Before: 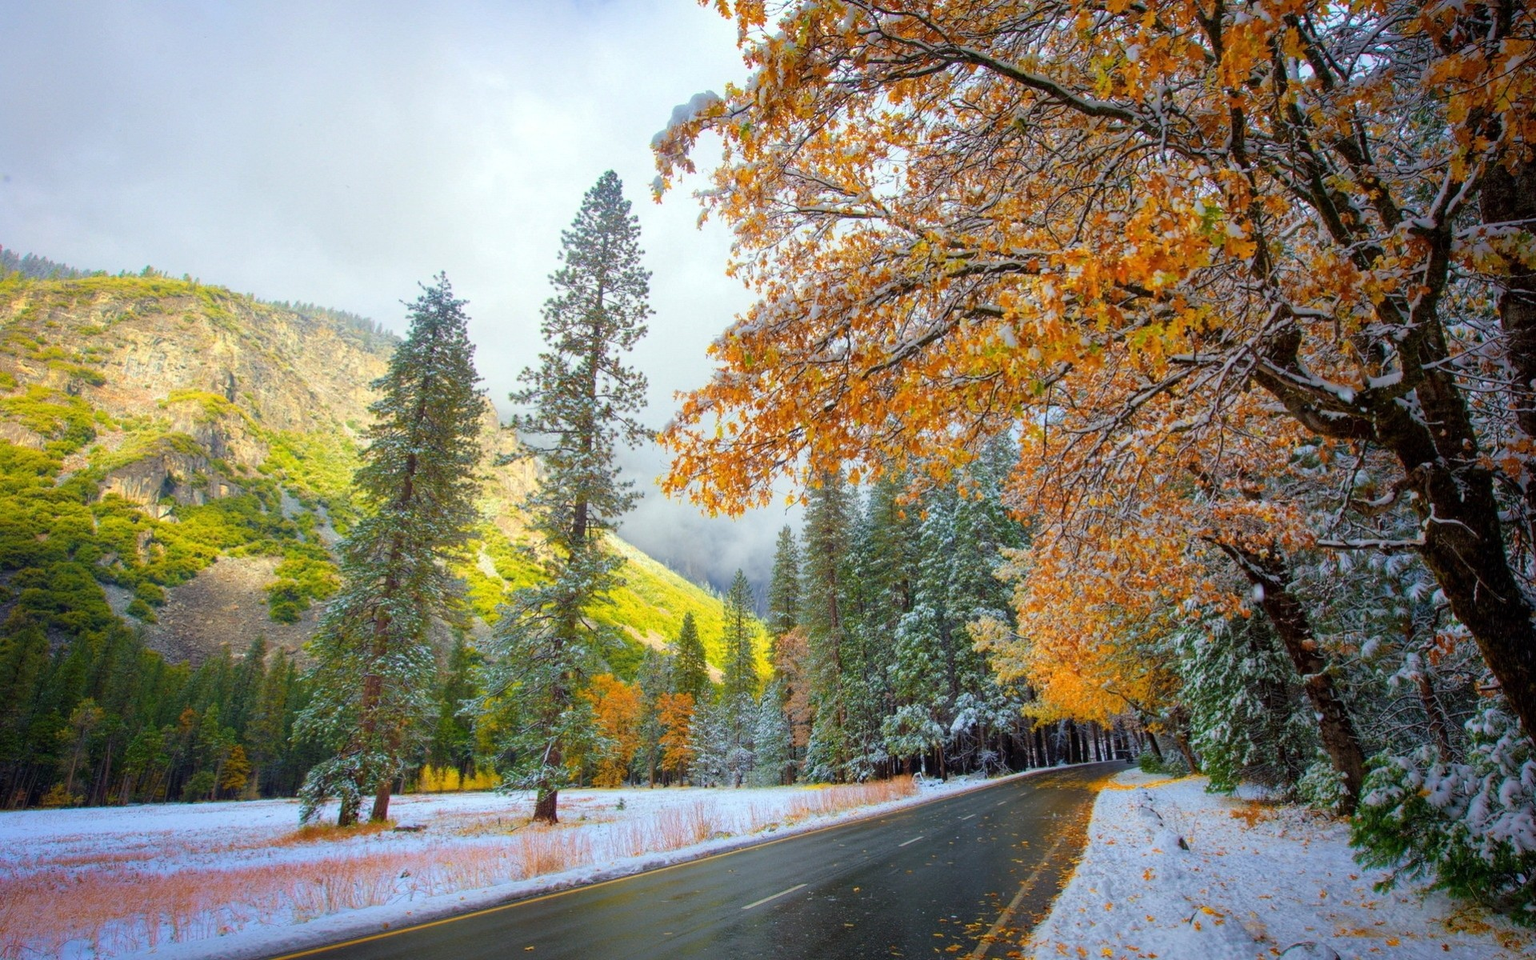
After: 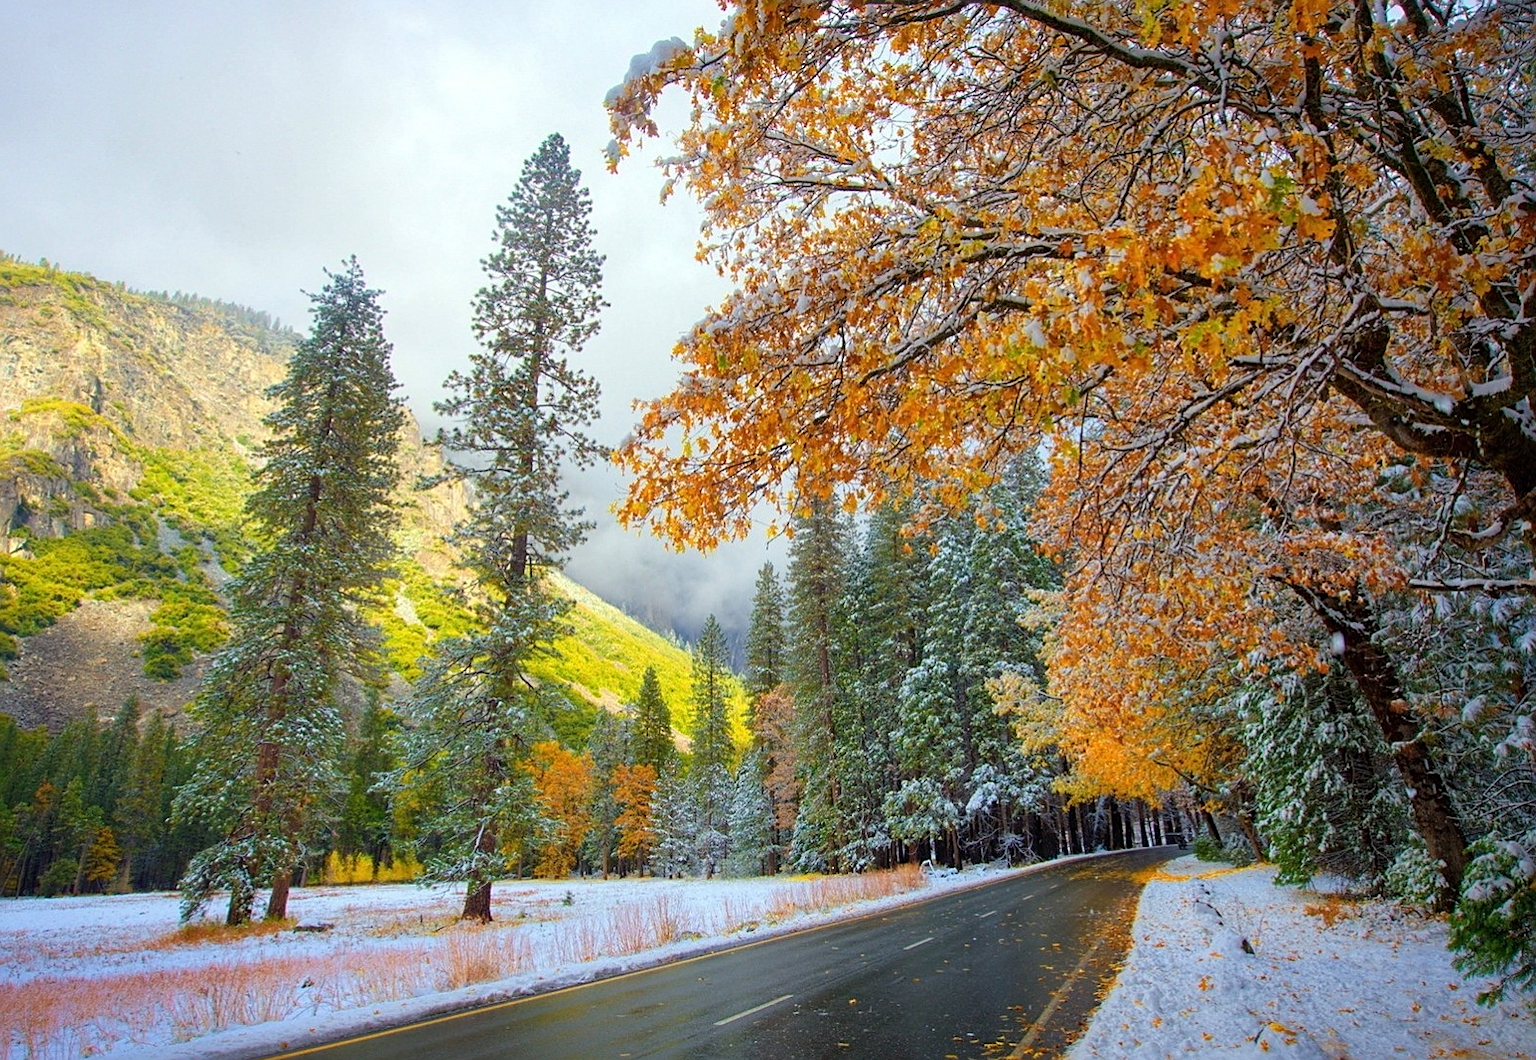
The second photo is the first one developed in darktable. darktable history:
sharpen: on, module defaults
rotate and perspective: crop left 0, crop top 0
crop: left 9.807%, top 6.259%, right 7.334%, bottom 2.177%
